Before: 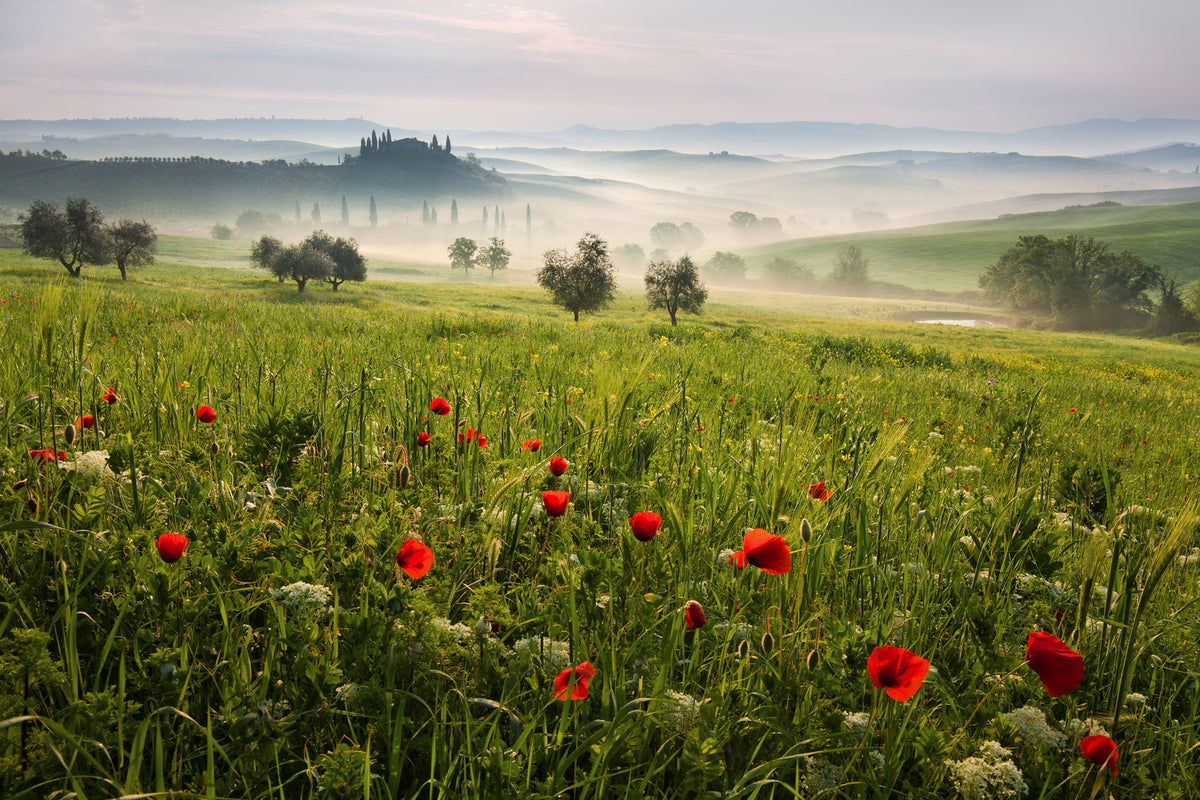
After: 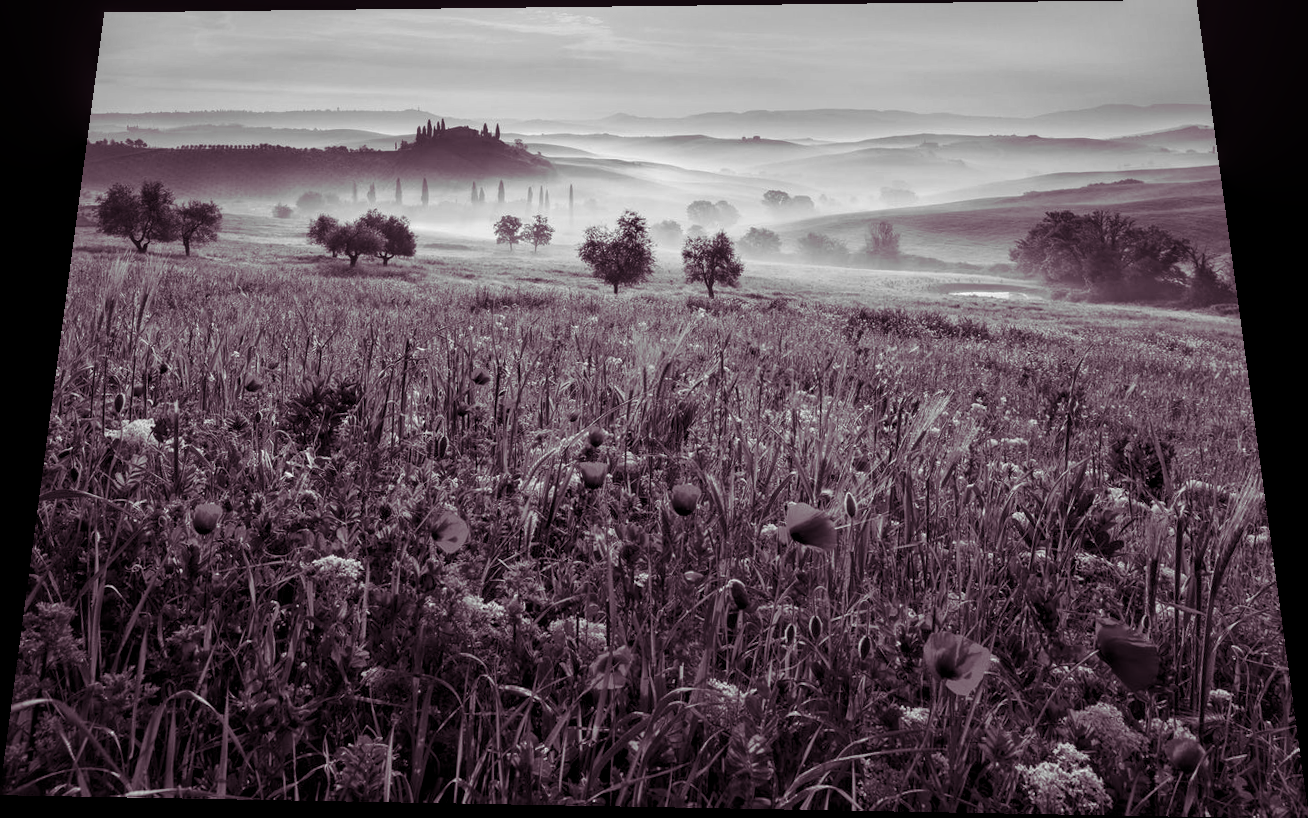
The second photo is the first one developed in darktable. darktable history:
local contrast: on, module defaults
split-toning: shadows › hue 316.8°, shadows › saturation 0.47, highlights › hue 201.6°, highlights › saturation 0, balance -41.97, compress 28.01%
rotate and perspective: rotation 0.128°, lens shift (vertical) -0.181, lens shift (horizontal) -0.044, shear 0.001, automatic cropping off
monochrome: on, module defaults
contrast brightness saturation: contrast 0.07, brightness -0.13, saturation 0.06
color correction: highlights a* 5.81, highlights b* 4.84
